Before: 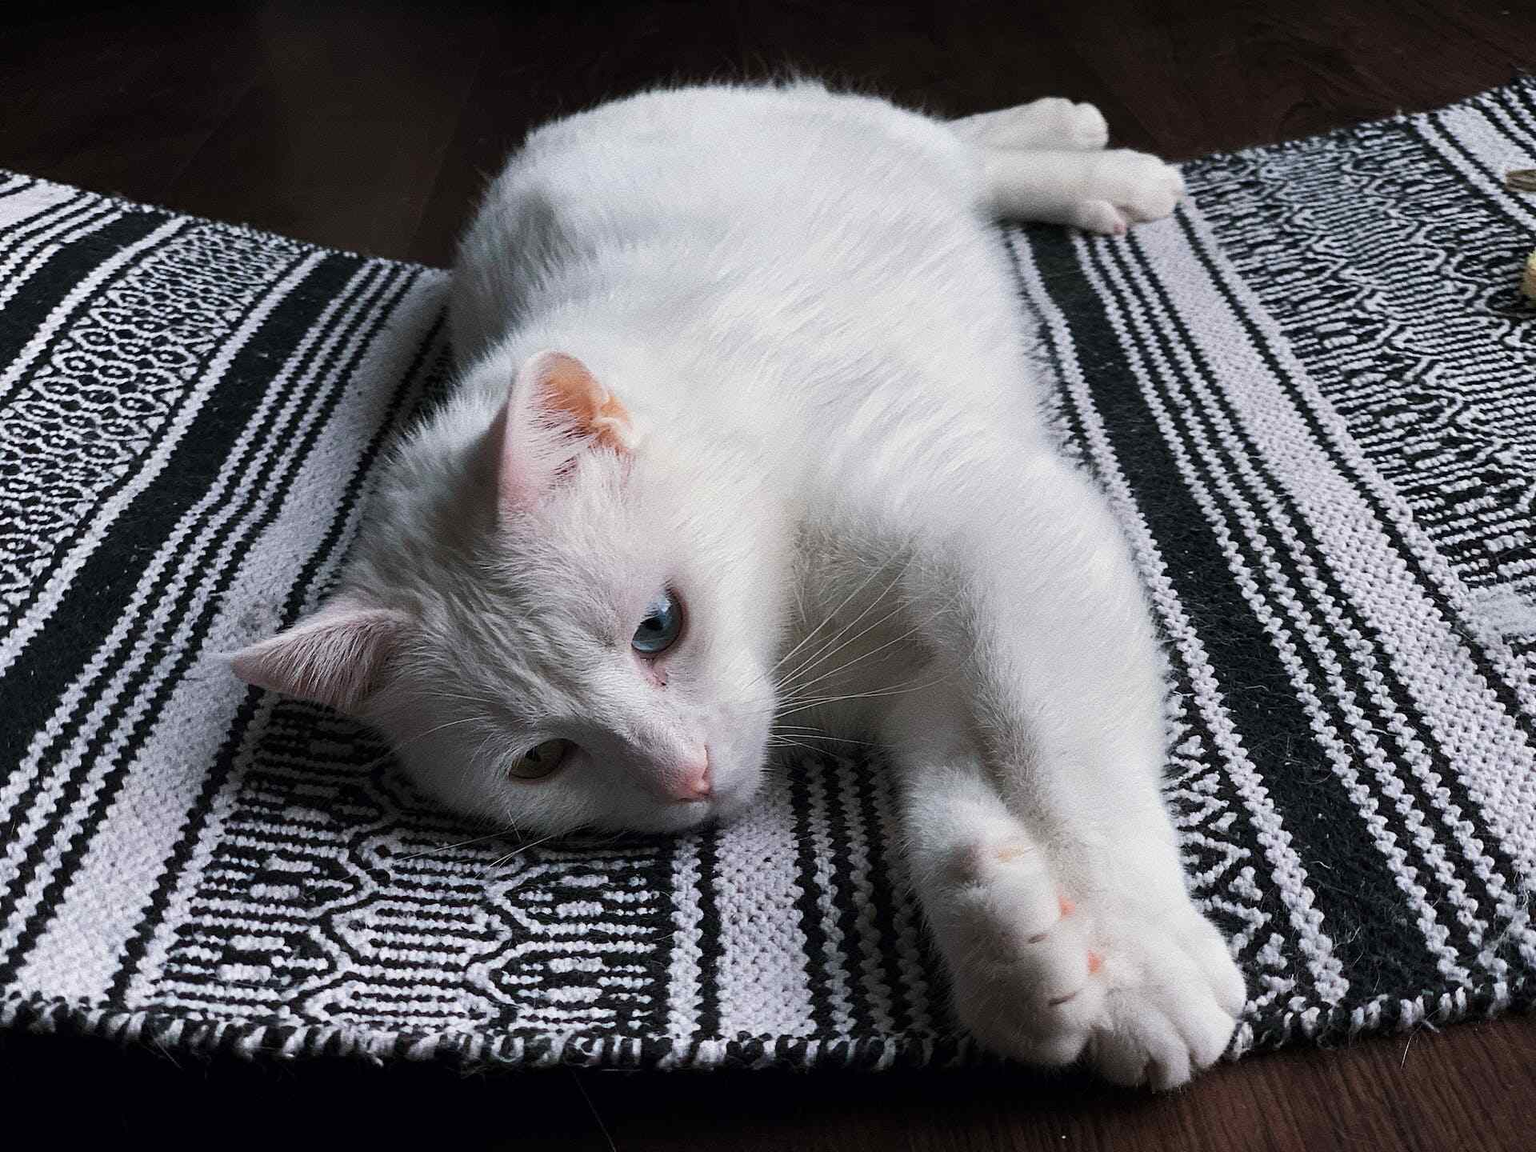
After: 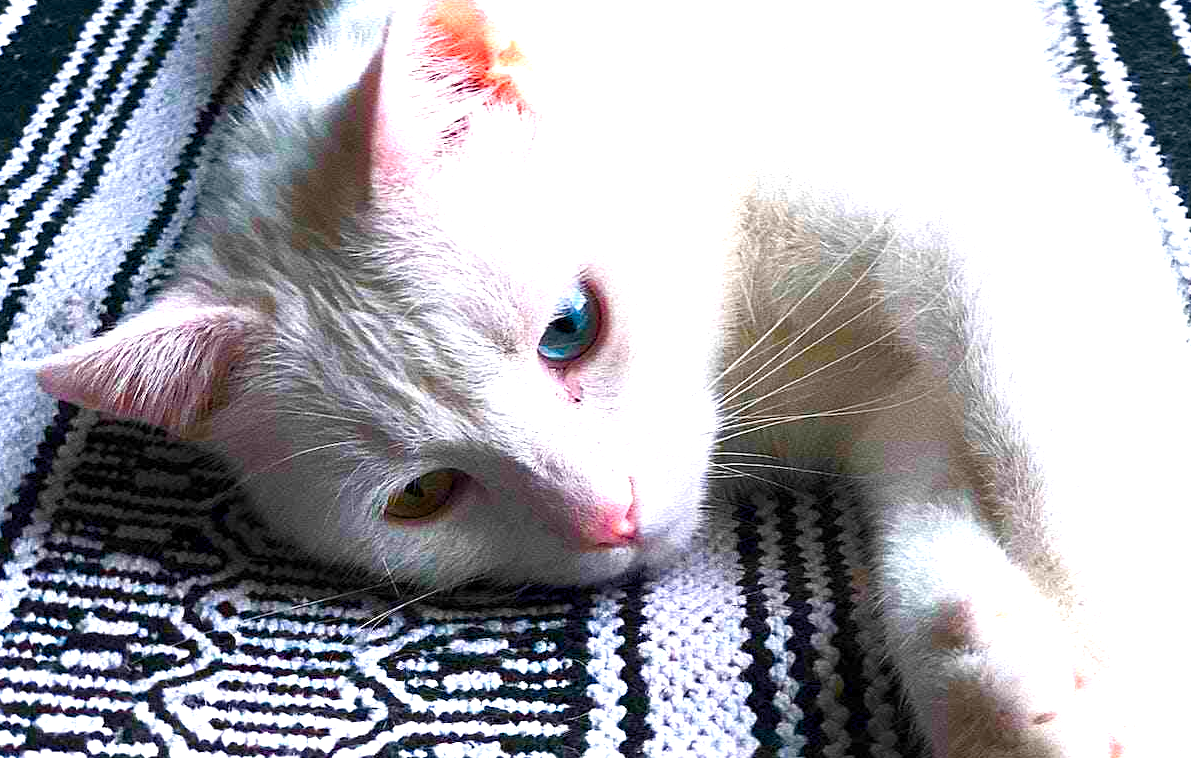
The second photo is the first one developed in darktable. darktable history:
color balance rgb: linear chroma grading › global chroma 49.375%, perceptual saturation grading › global saturation 20%, perceptual saturation grading › highlights -25.652%, perceptual saturation grading › shadows 49.289%, perceptual brilliance grading › highlights 11.26%, global vibrance 19.553%
crop: left 13.141%, top 31.624%, right 24.777%, bottom 15.704%
exposure: black level correction 0.001, exposure 0.966 EV, compensate exposure bias true, compensate highlight preservation false
color zones: curves: ch1 [(0.263, 0.53) (0.376, 0.287) (0.487, 0.512) (0.748, 0.547) (1, 0.513)]; ch2 [(0.262, 0.45) (0.751, 0.477)]
